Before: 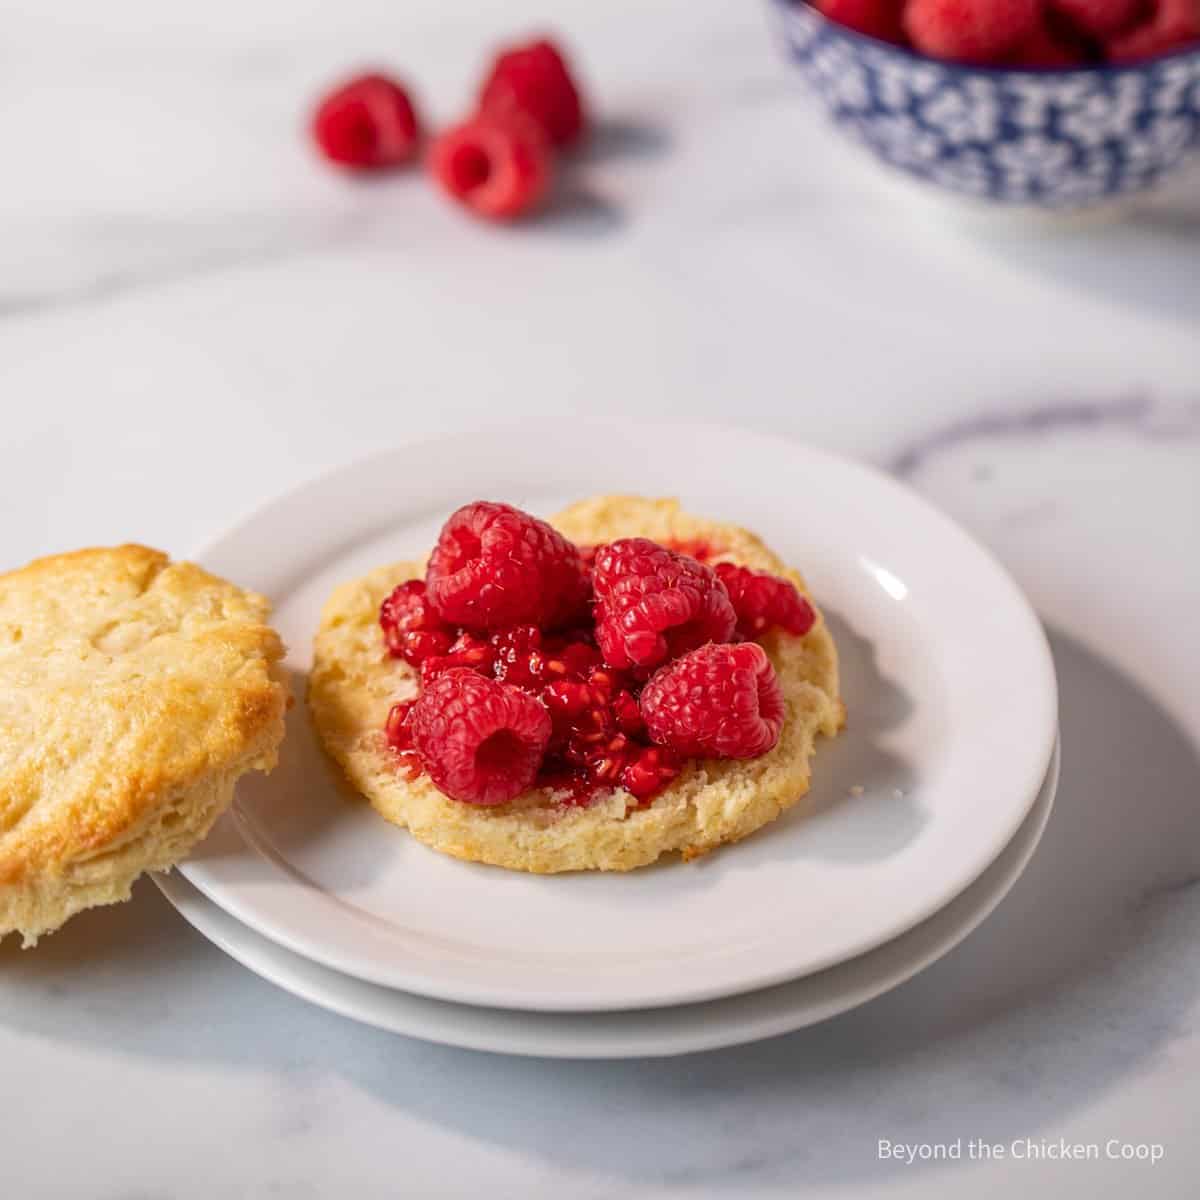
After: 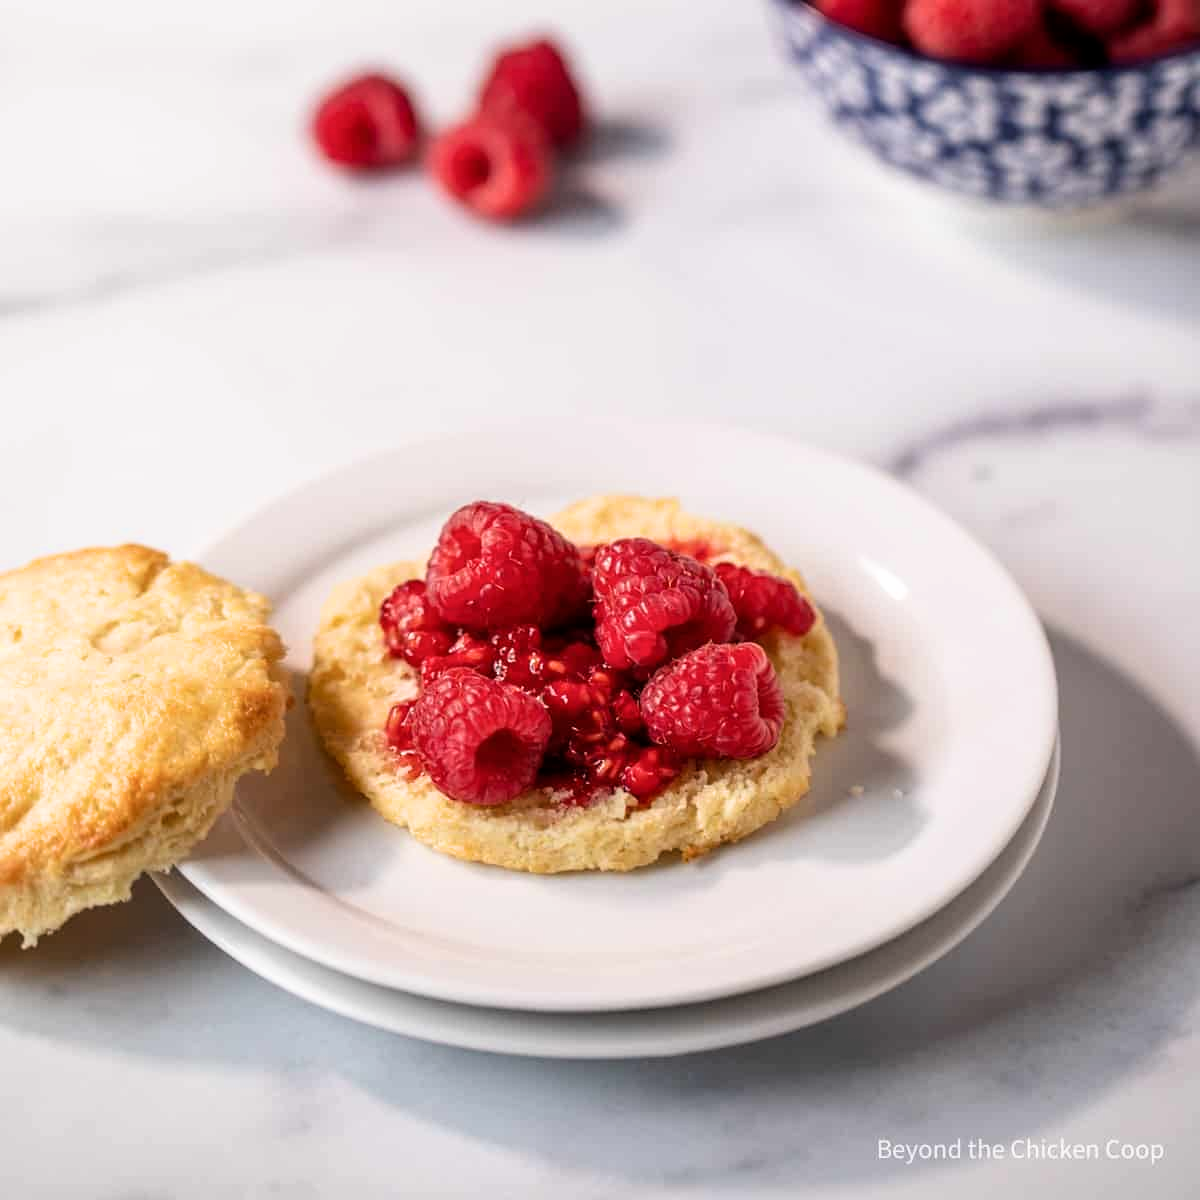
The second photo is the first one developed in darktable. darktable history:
filmic rgb: black relative exposure -8.71 EV, white relative exposure 2.72 EV, target black luminance 0%, hardness 6.25, latitude 77.11%, contrast 1.327, shadows ↔ highlights balance -0.314%
